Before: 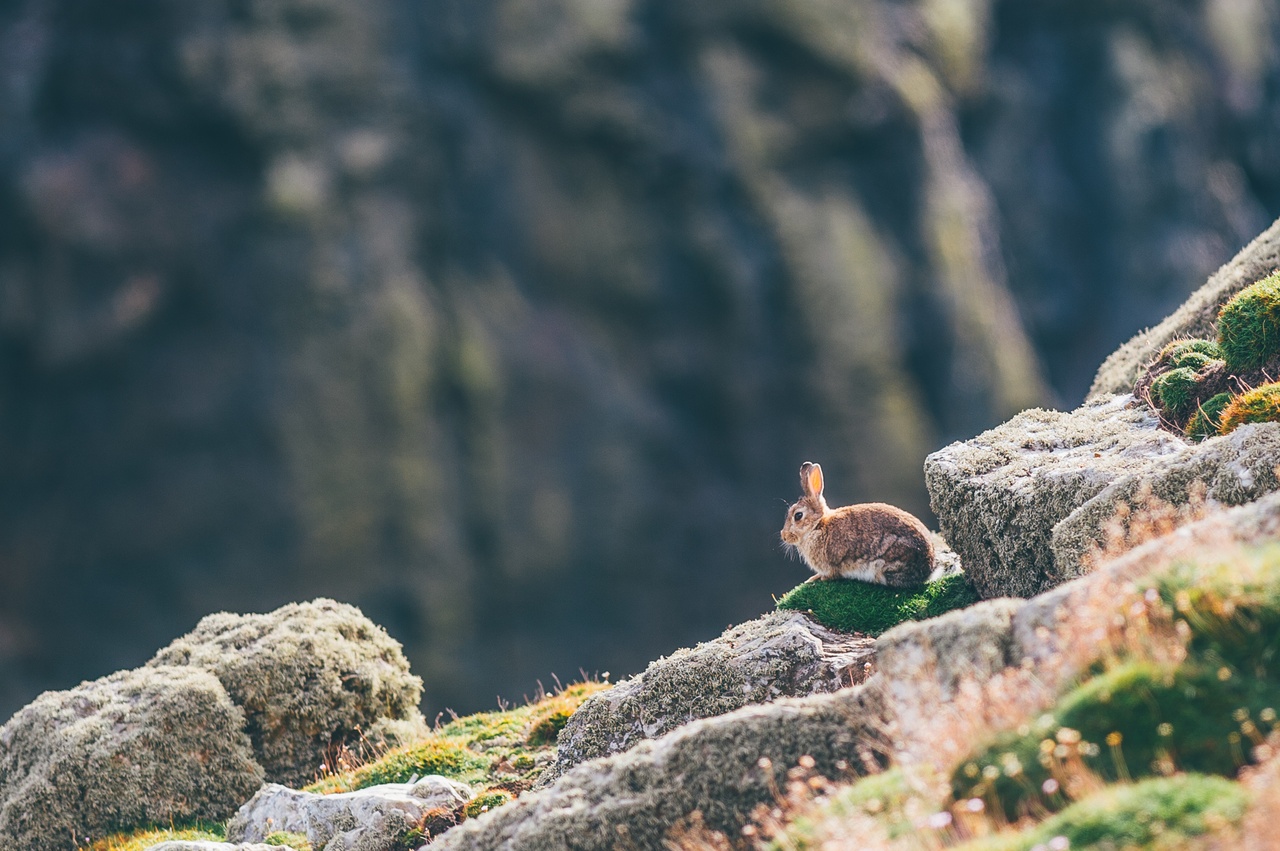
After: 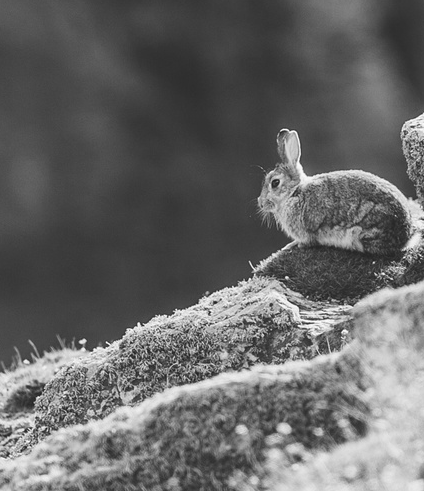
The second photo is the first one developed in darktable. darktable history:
crop: left 40.878%, top 39.176%, right 25.993%, bottom 3.081%
fill light: on, module defaults
monochrome: on, module defaults
